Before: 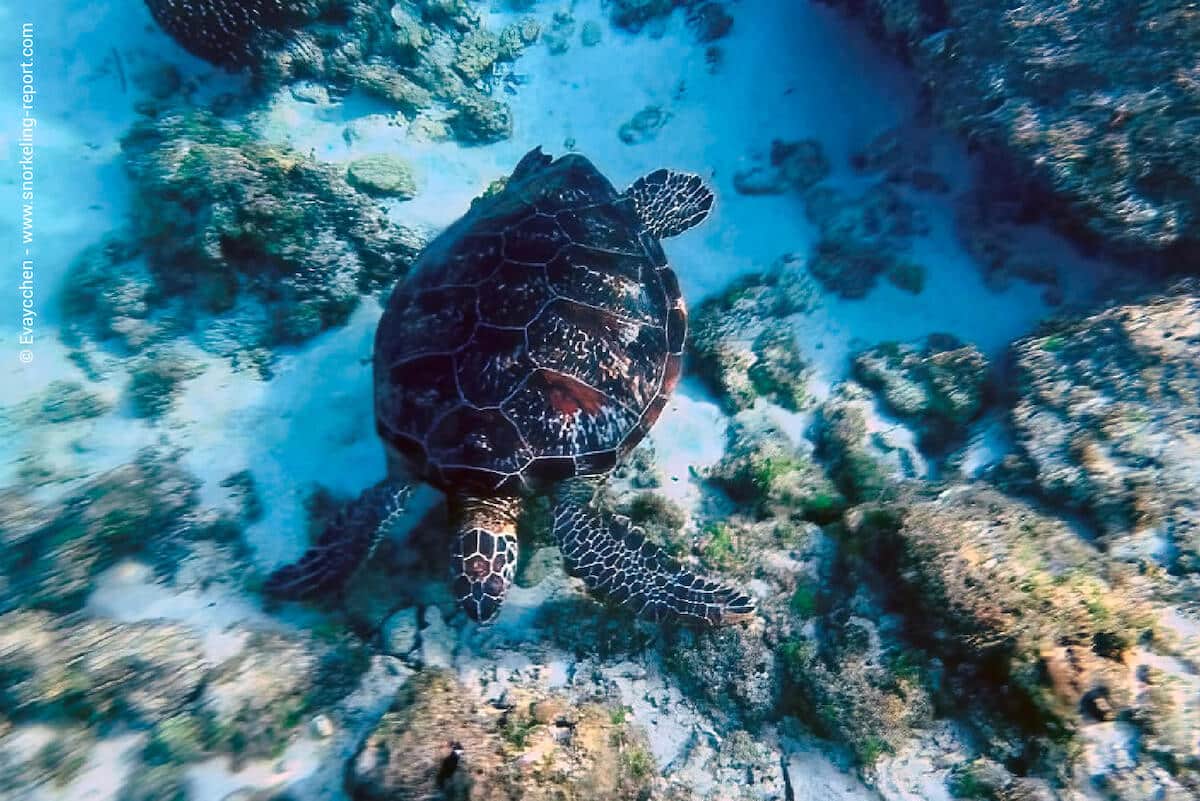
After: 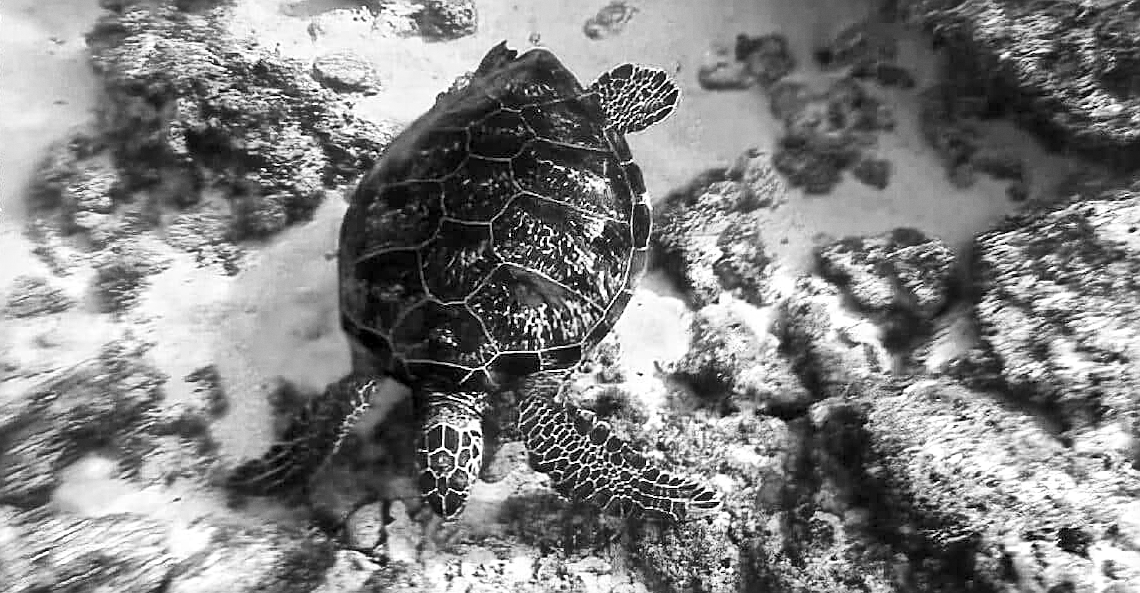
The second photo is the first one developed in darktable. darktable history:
local contrast: mode bilateral grid, contrast 20, coarseness 19, detail 163%, midtone range 0.2
grain: coarseness 14.57 ISO, strength 8.8%
exposure: exposure 0.197 EV, compensate highlight preservation false
sharpen: on, module defaults
contrast brightness saturation: contrast 0.2, brightness 0.16, saturation 0.22
monochrome: on, module defaults
crop and rotate: left 2.991%, top 13.302%, right 1.981%, bottom 12.636%
